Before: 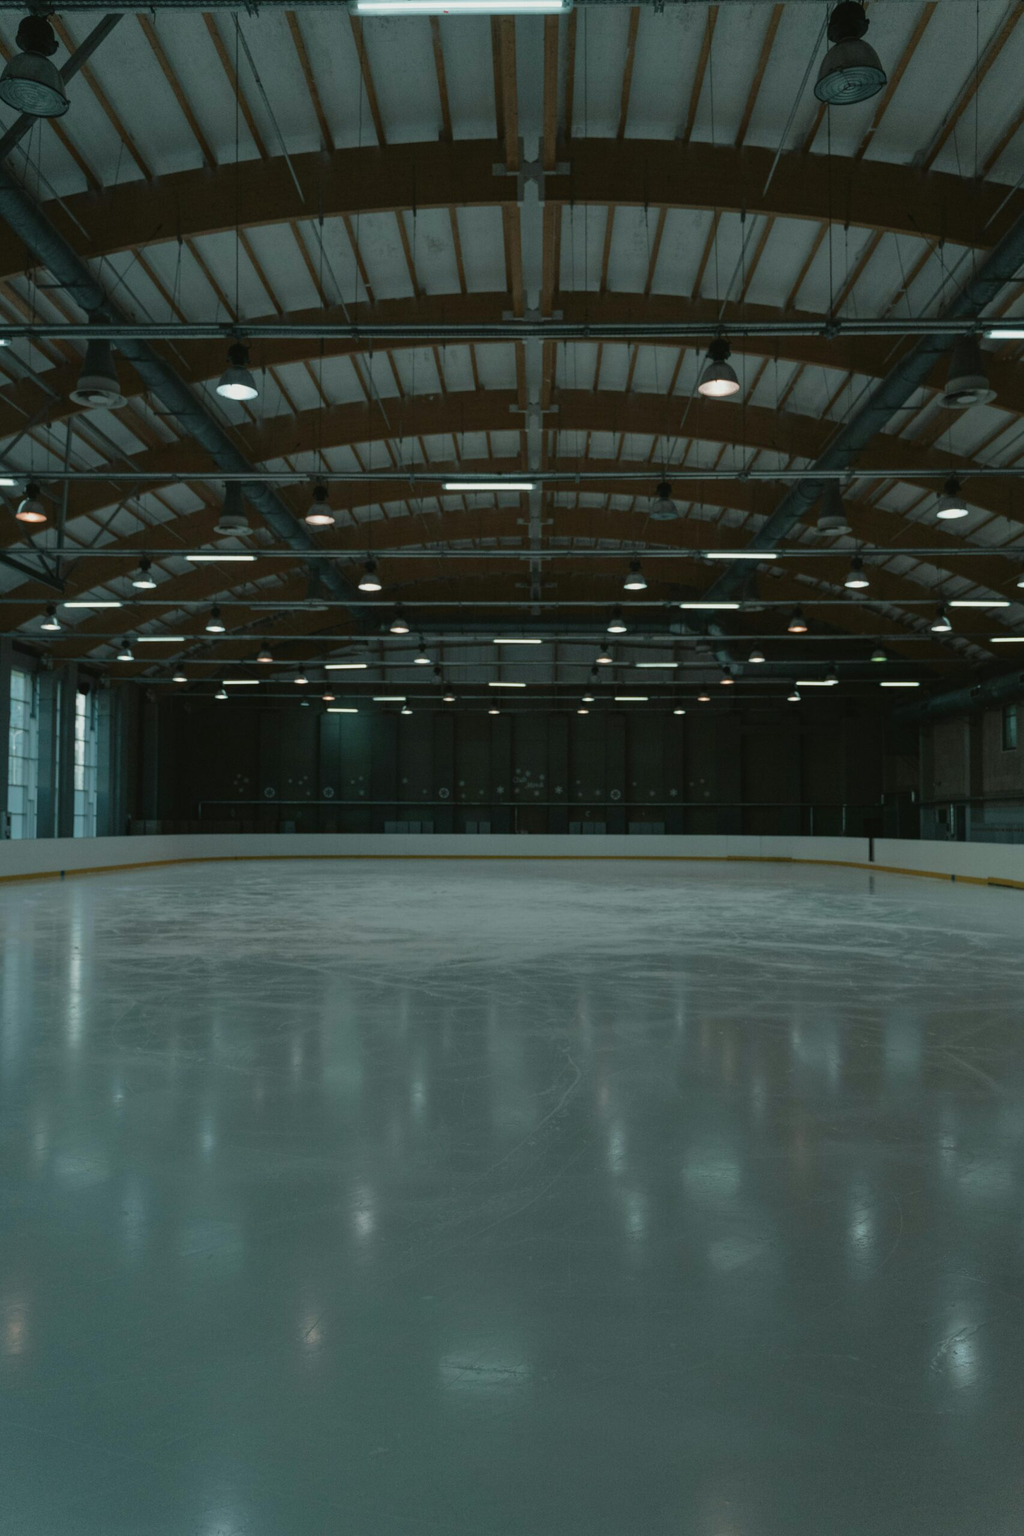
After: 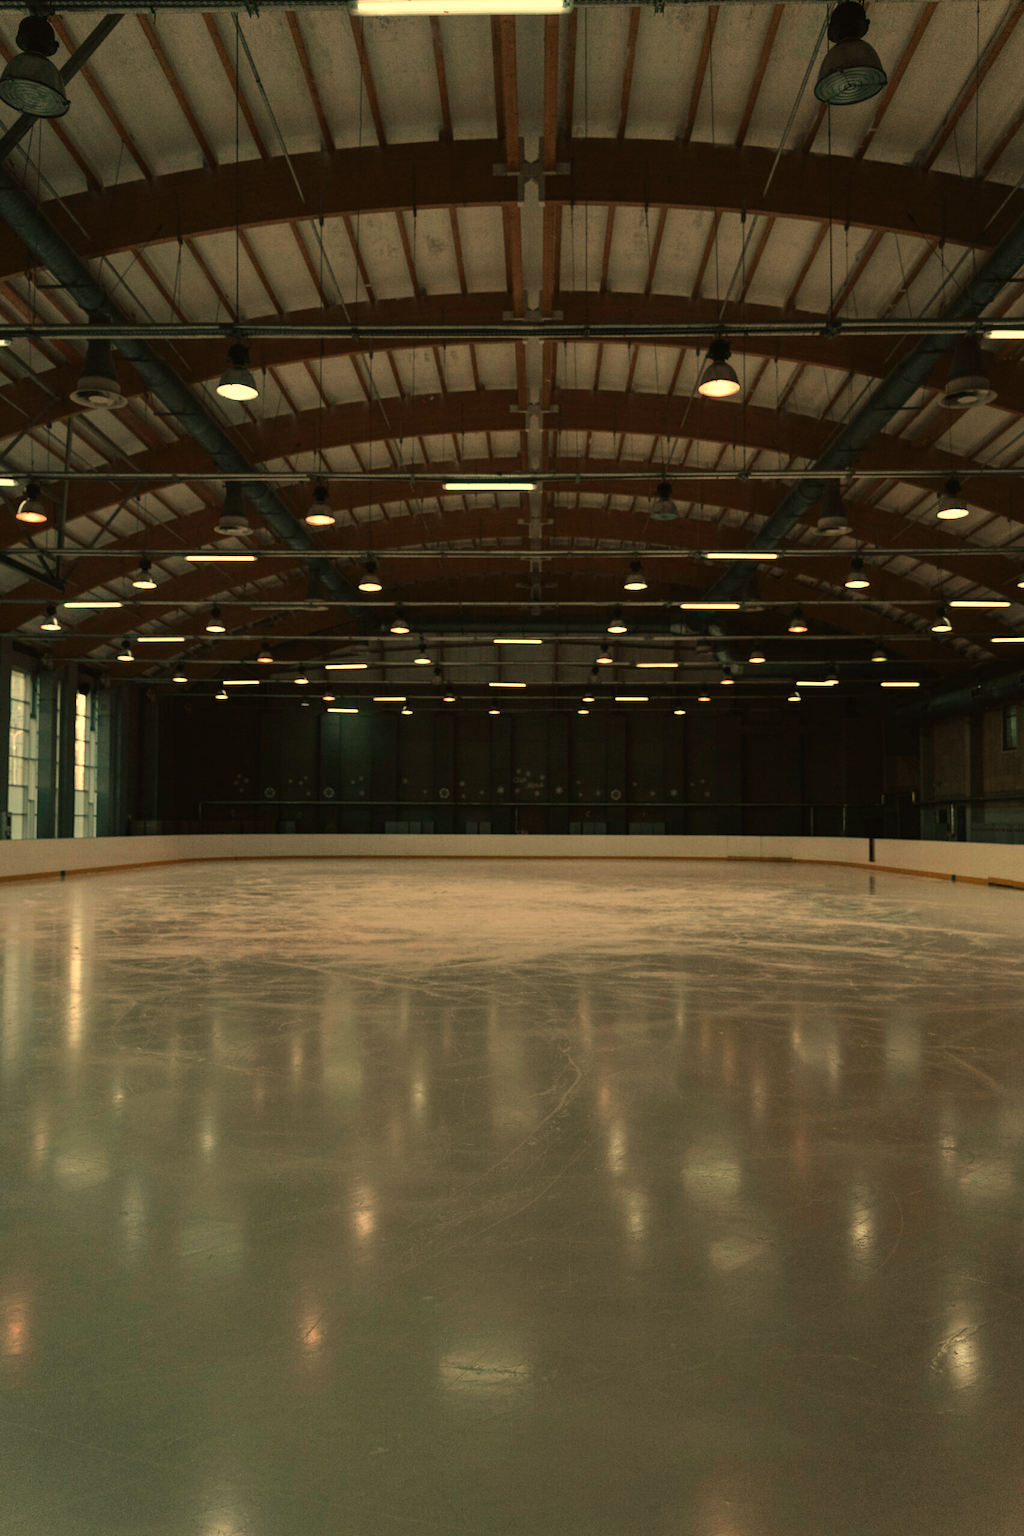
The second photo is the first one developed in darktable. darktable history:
tone equalizer: -8 EV -0.75 EV, -7 EV -0.7 EV, -6 EV -0.6 EV, -5 EV -0.4 EV, -3 EV 0.4 EV, -2 EV 0.6 EV, -1 EV 0.7 EV, +0 EV 0.75 EV, edges refinement/feathering 500, mask exposure compensation -1.57 EV, preserve details no
white balance: red 1.467, blue 0.684
